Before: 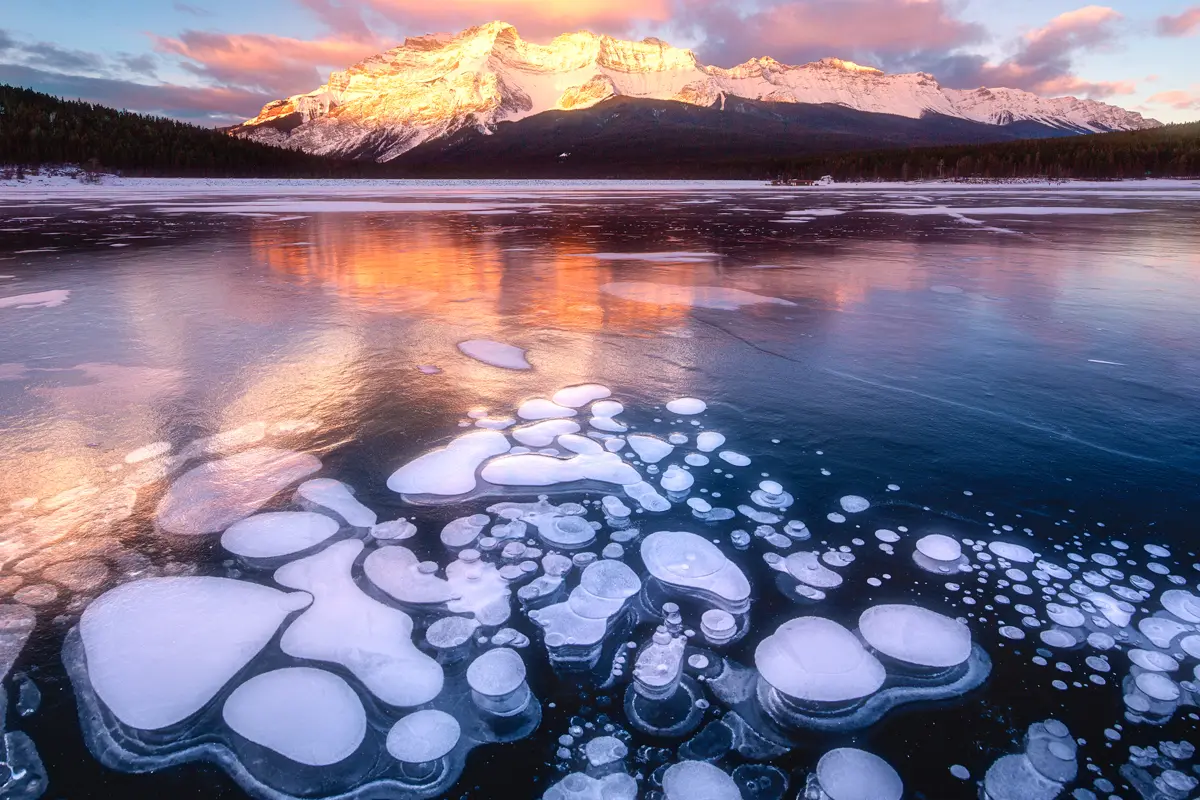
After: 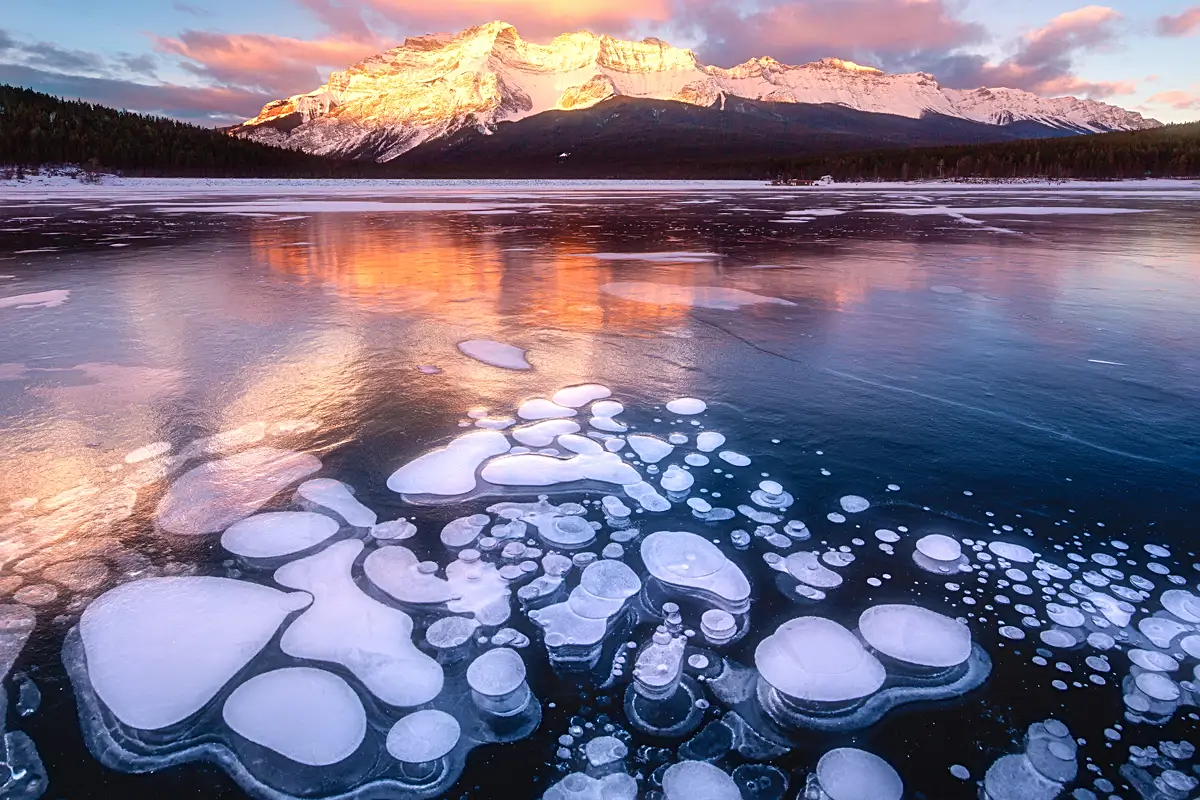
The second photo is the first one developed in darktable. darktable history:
sharpen: radius 2.482, amount 0.335
shadows and highlights: shadows 2.36, highlights -18.66, soften with gaussian
